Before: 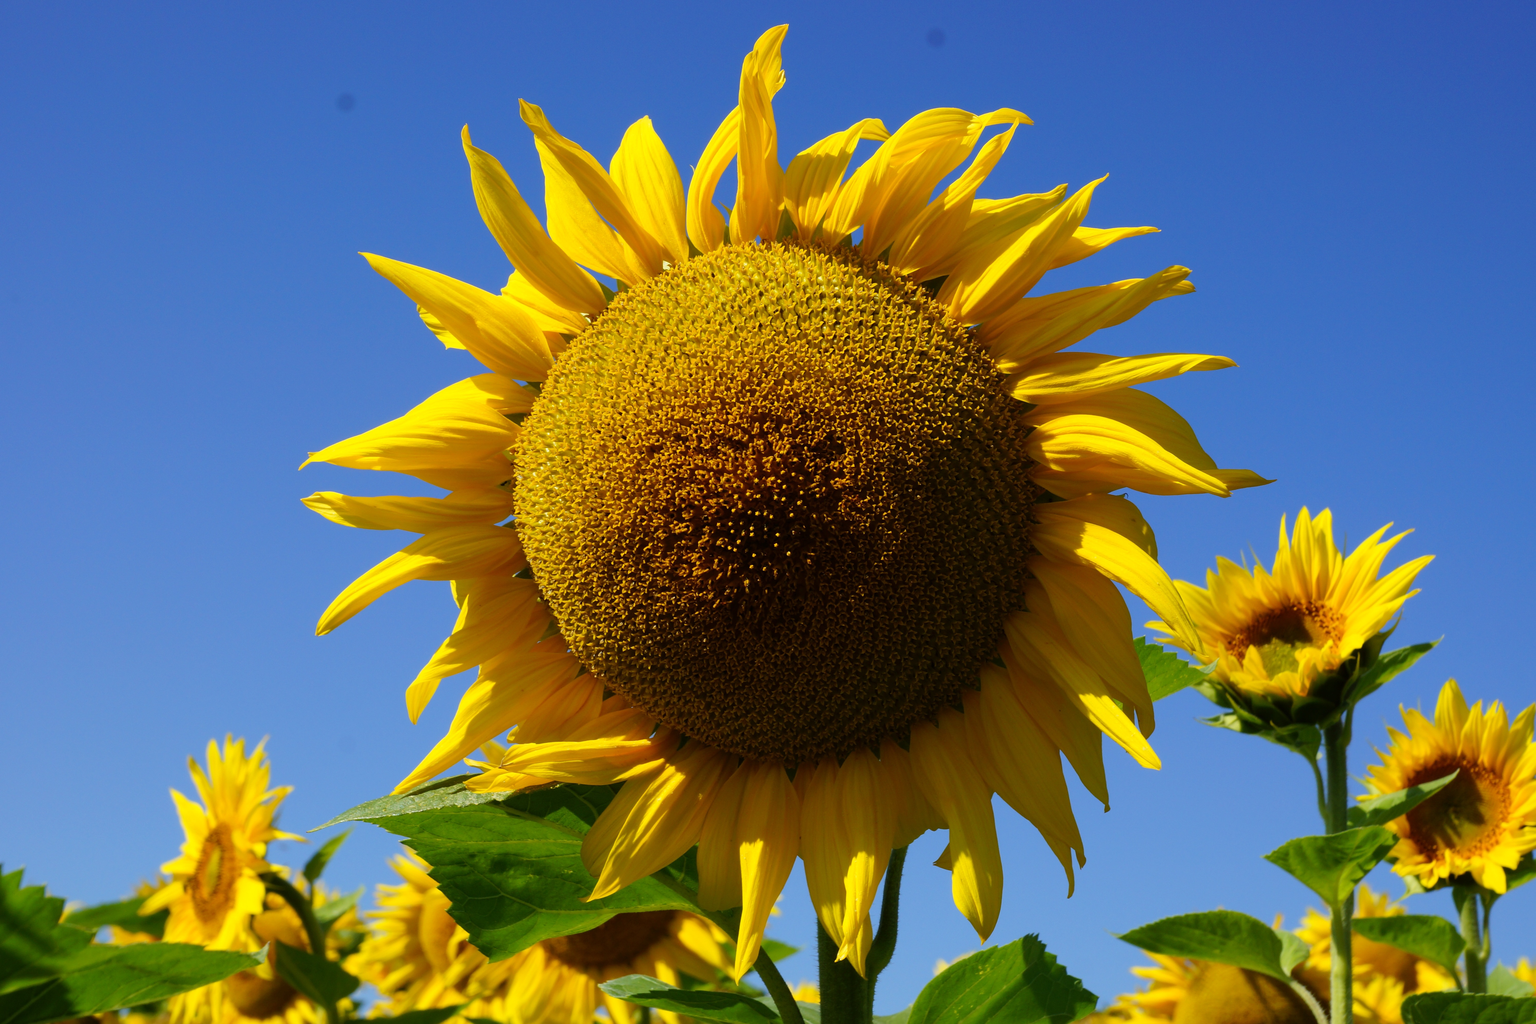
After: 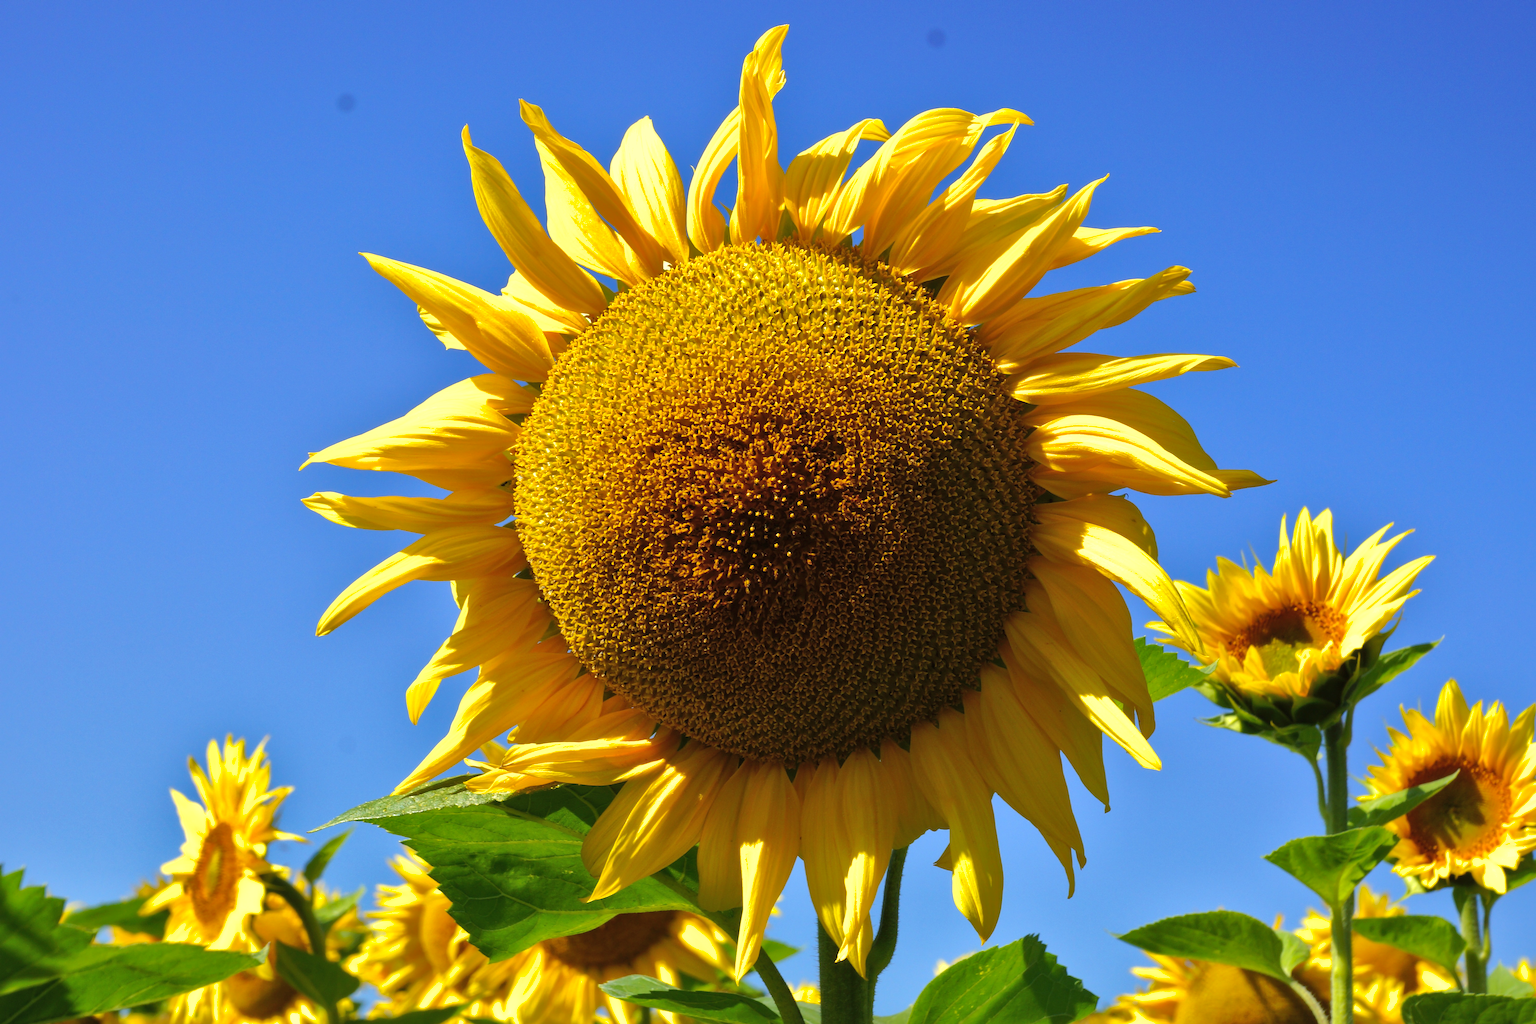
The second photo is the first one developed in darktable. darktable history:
shadows and highlights: shadows 39.32, highlights -59.93
exposure: black level correction 0, exposure 0.588 EV, compensate highlight preservation false
